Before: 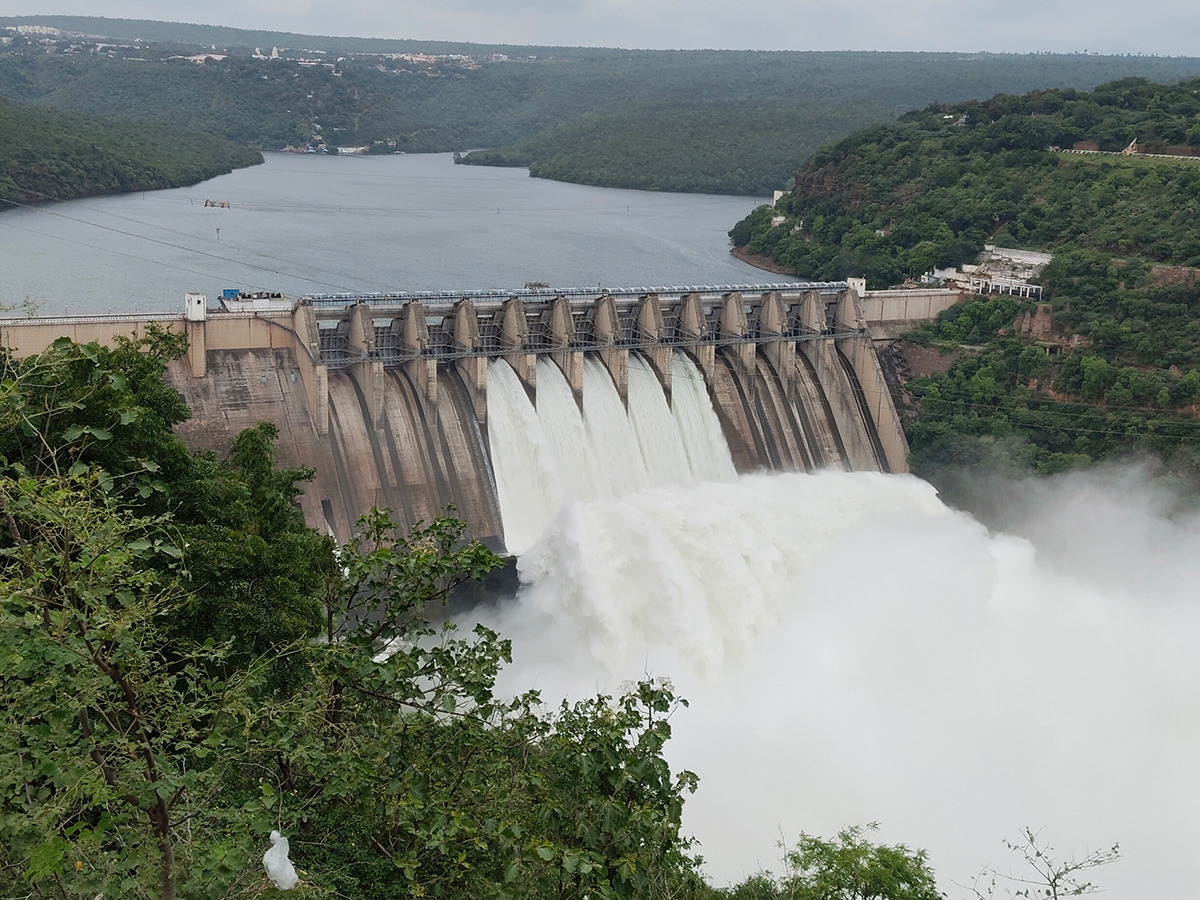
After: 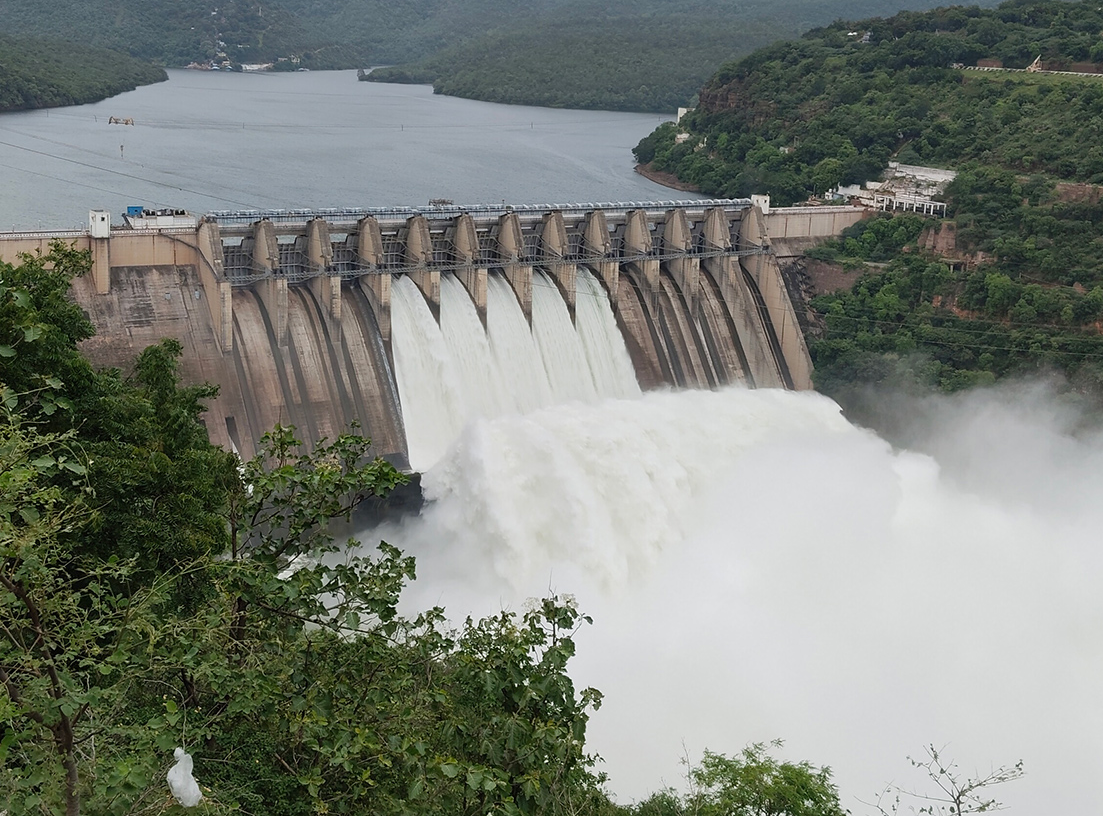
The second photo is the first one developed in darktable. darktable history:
crop and rotate: left 8.034%, top 9.265%
